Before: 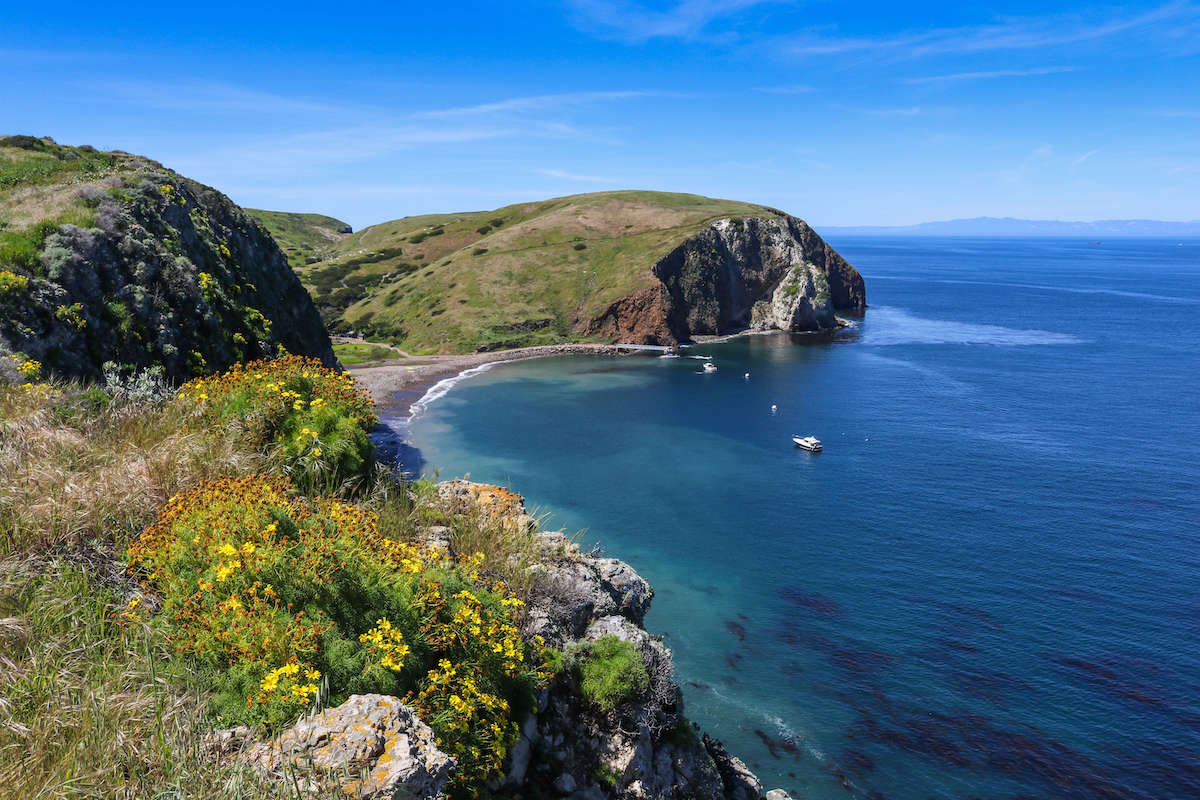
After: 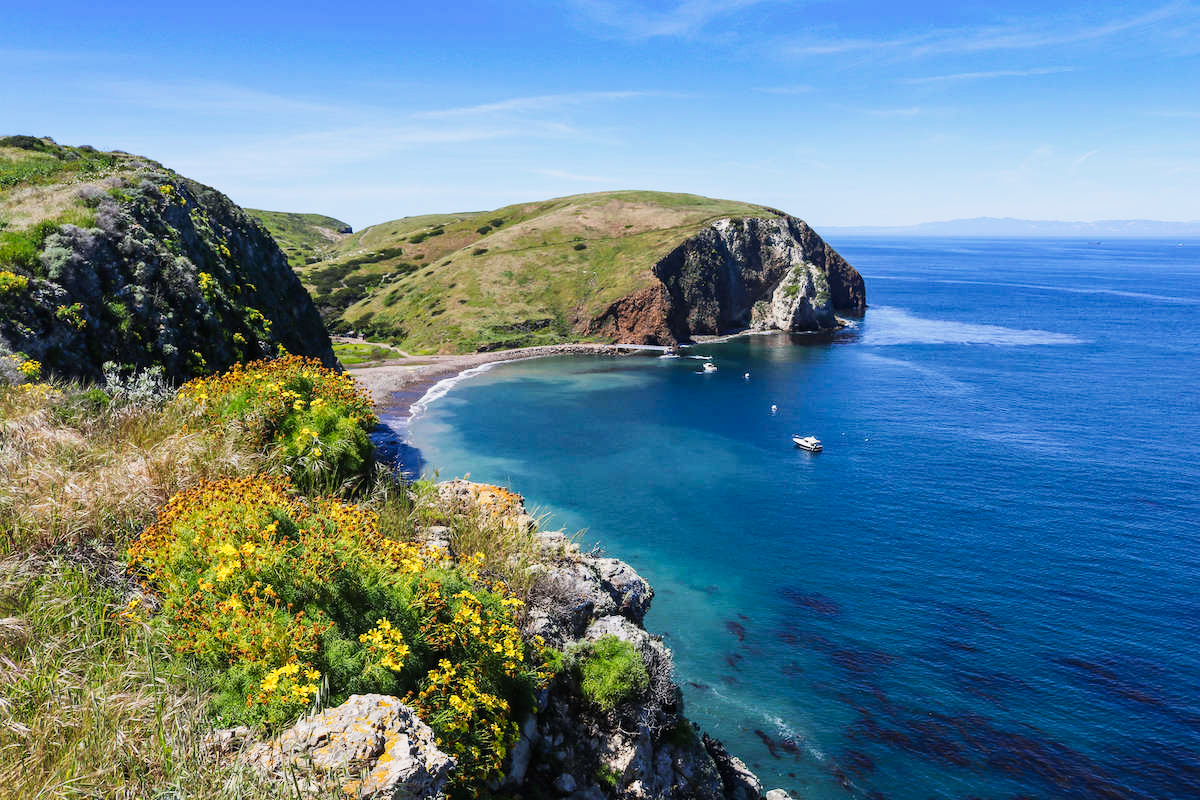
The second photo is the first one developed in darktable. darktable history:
tone curve: curves: ch0 [(0, 0) (0.131, 0.116) (0.316, 0.345) (0.501, 0.584) (0.629, 0.732) (0.812, 0.888) (1, 0.974)]; ch1 [(0, 0) (0.366, 0.367) (0.475, 0.462) (0.494, 0.496) (0.504, 0.499) (0.553, 0.584) (1, 1)]; ch2 [(0, 0) (0.333, 0.346) (0.375, 0.375) (0.424, 0.43) (0.476, 0.492) (0.502, 0.502) (0.533, 0.556) (0.566, 0.599) (0.614, 0.653) (1, 1)], preserve colors none
